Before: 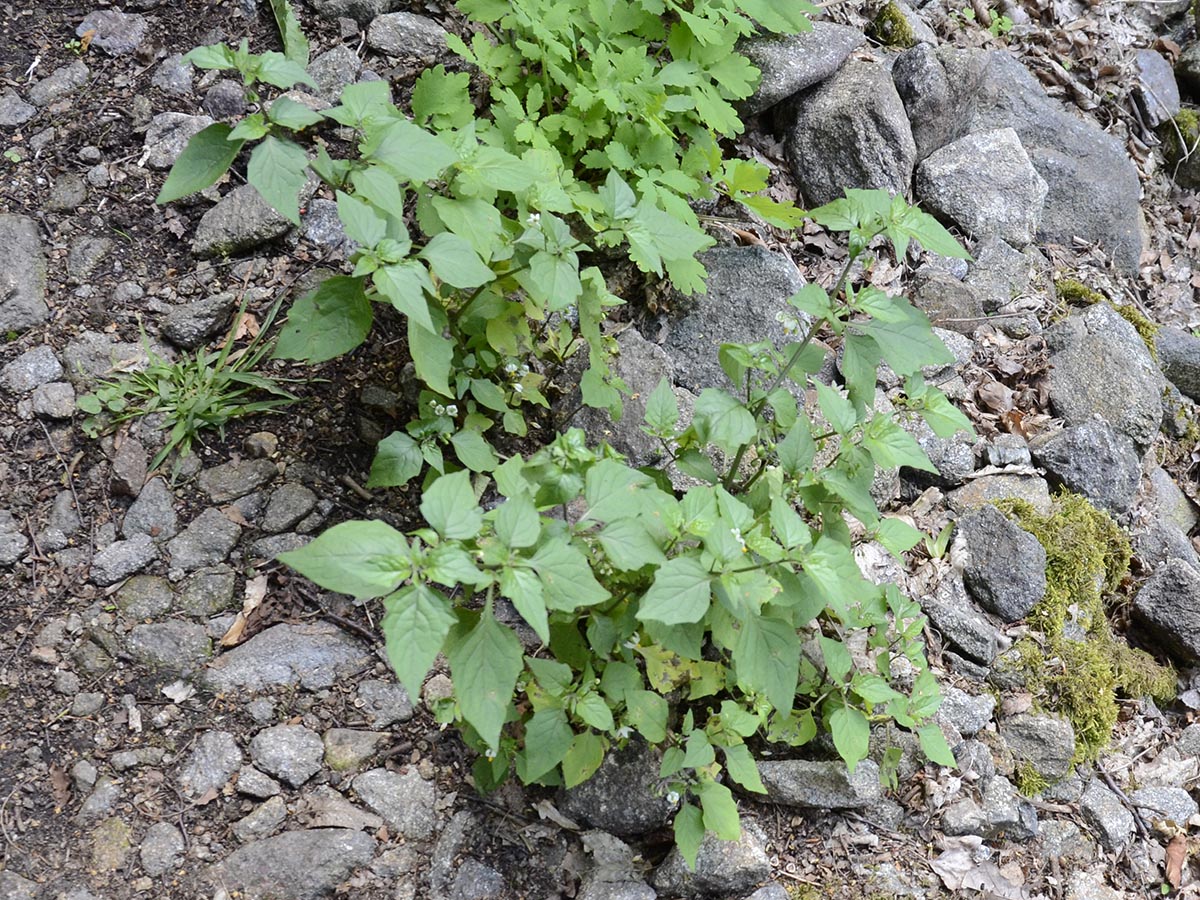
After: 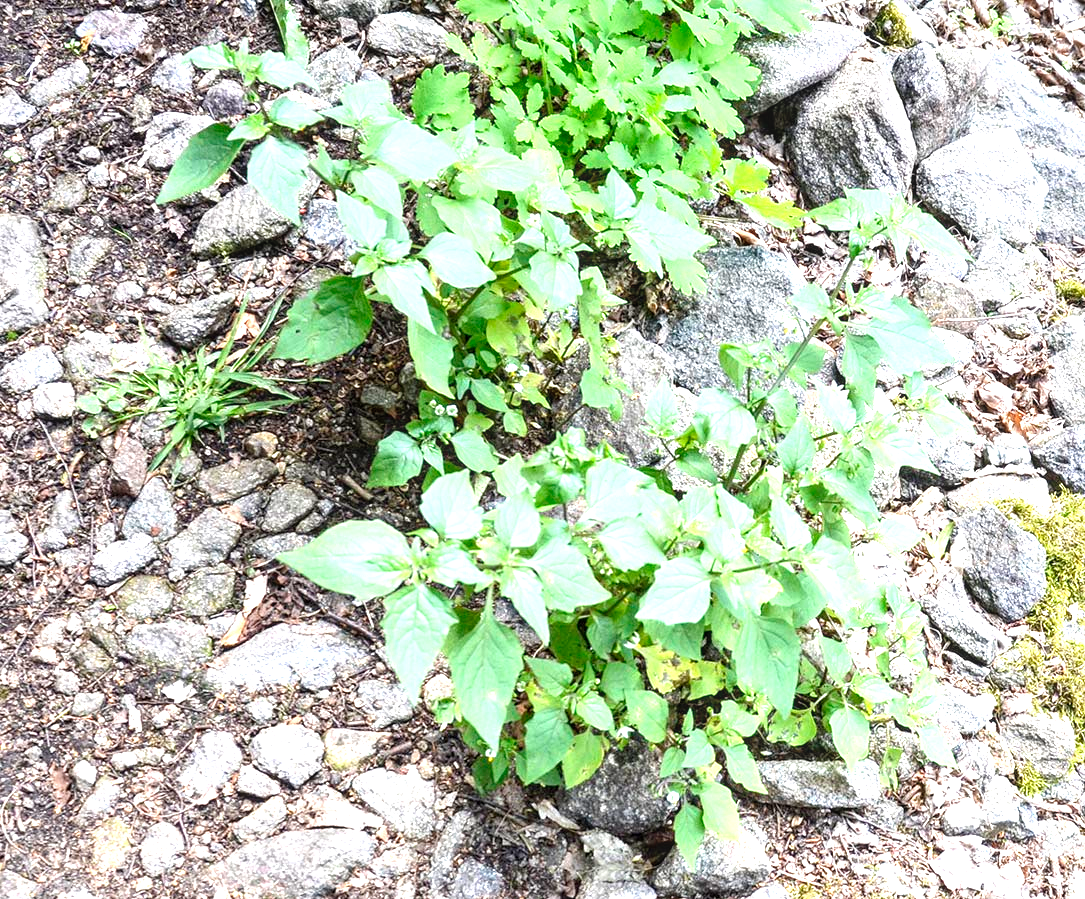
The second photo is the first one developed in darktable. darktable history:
crop: right 9.509%, bottom 0.031%
exposure: black level correction 0, exposure 1.5 EV, compensate highlight preservation false
local contrast: detail 130%
